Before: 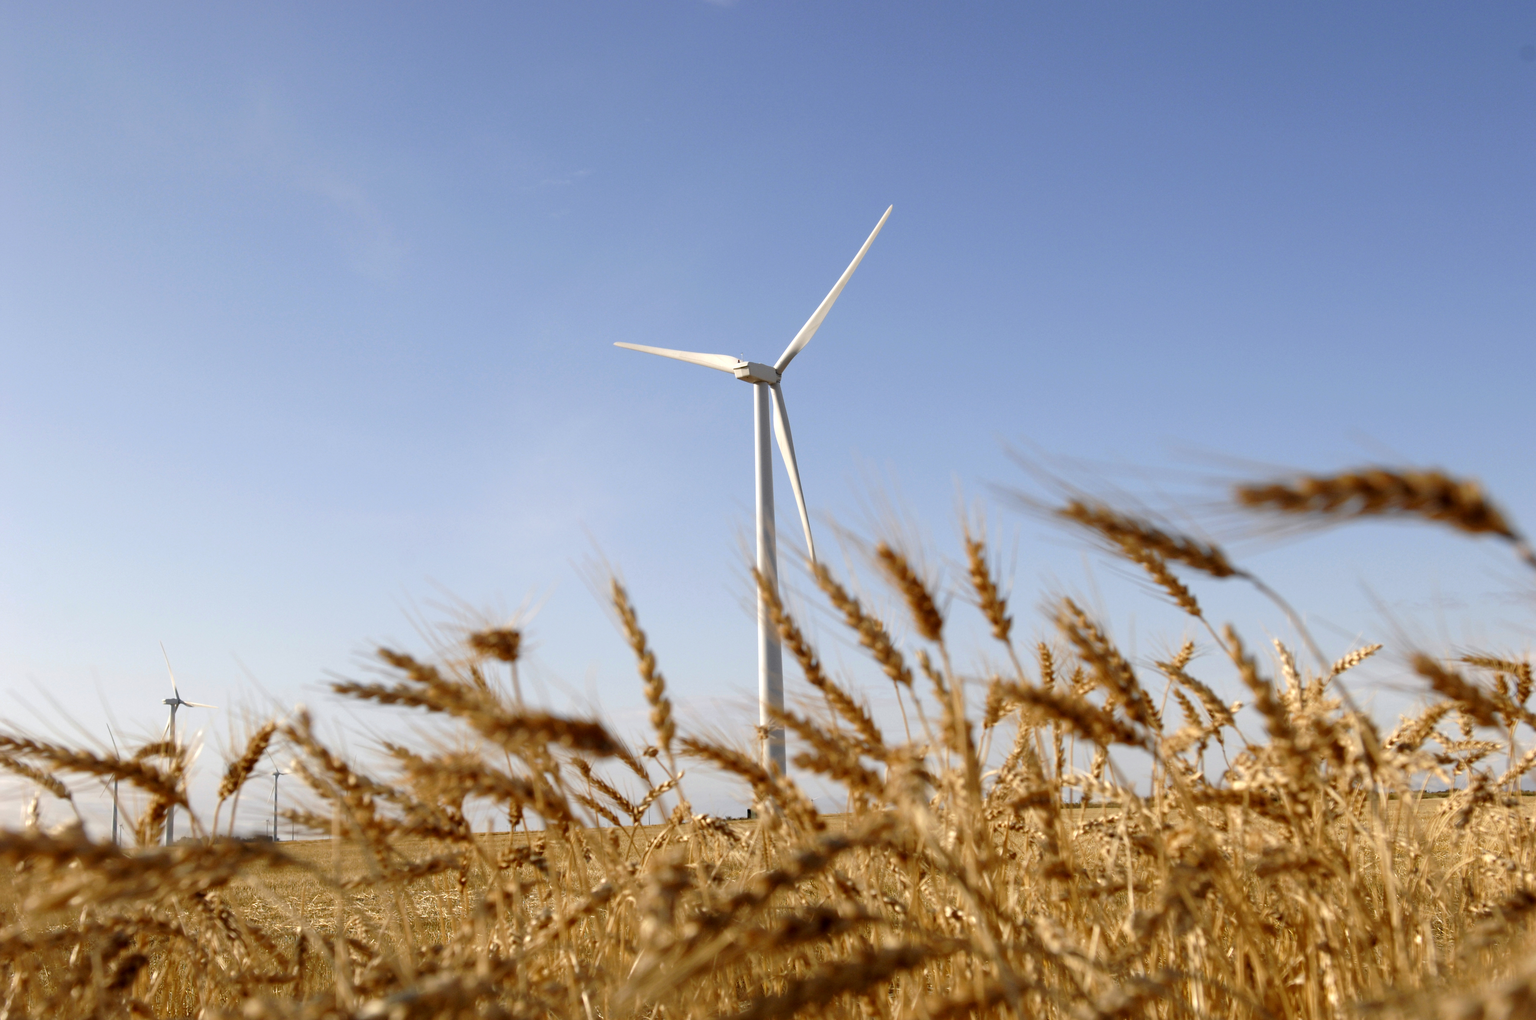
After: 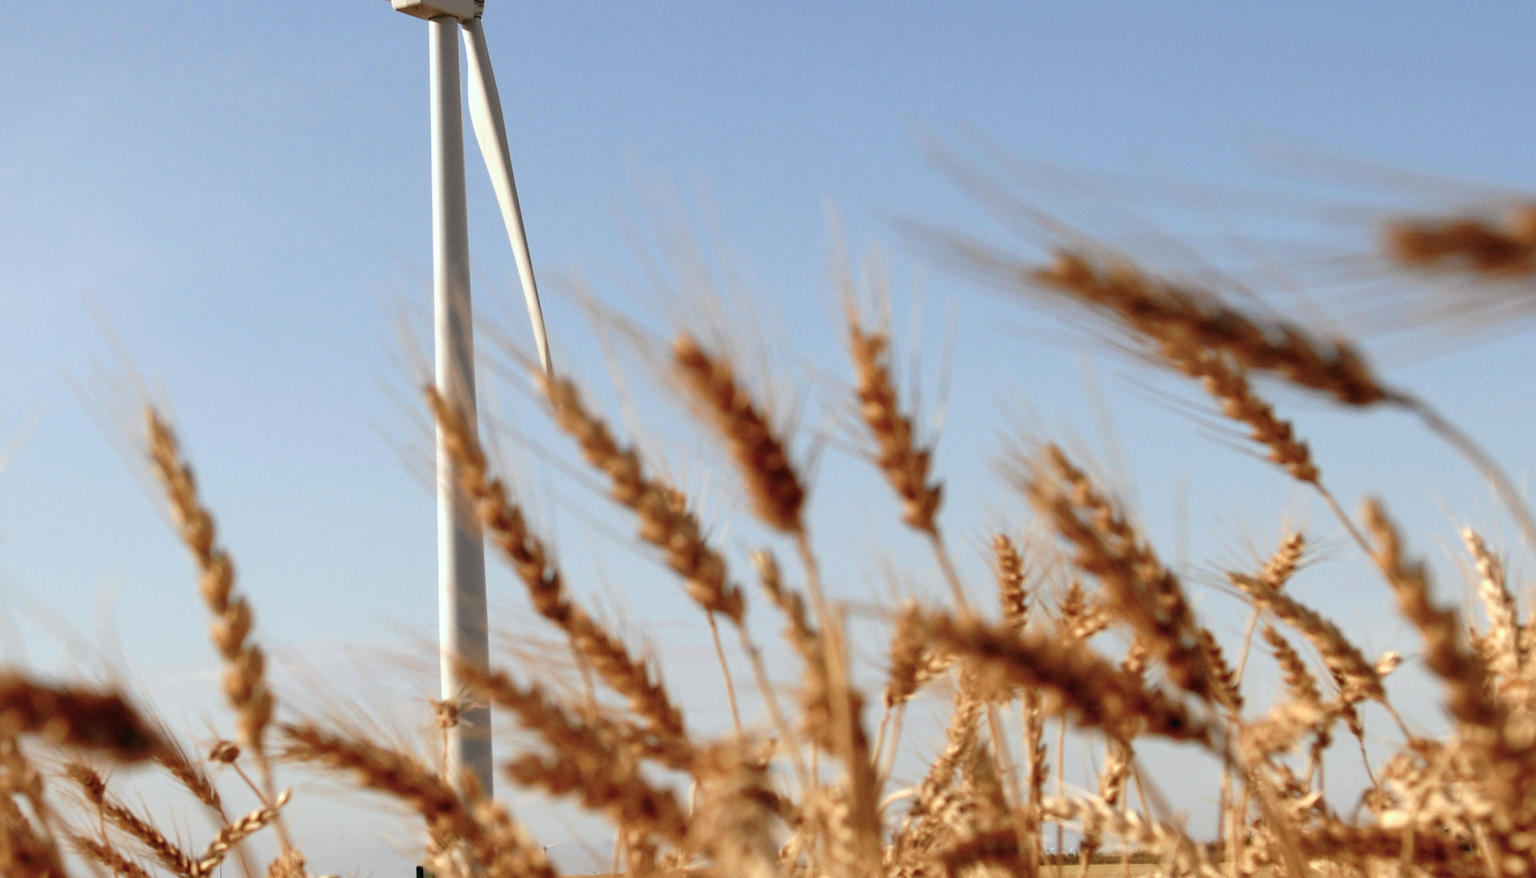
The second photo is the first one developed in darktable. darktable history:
crop: left 35.03%, top 36.625%, right 14.663%, bottom 20.057%
contrast brightness saturation: contrast 0.08, saturation 0.2
color balance: lift [1, 0.994, 1.002, 1.006], gamma [0.957, 1.081, 1.016, 0.919], gain [0.97, 0.972, 1.01, 1.028], input saturation 91.06%, output saturation 79.8%
